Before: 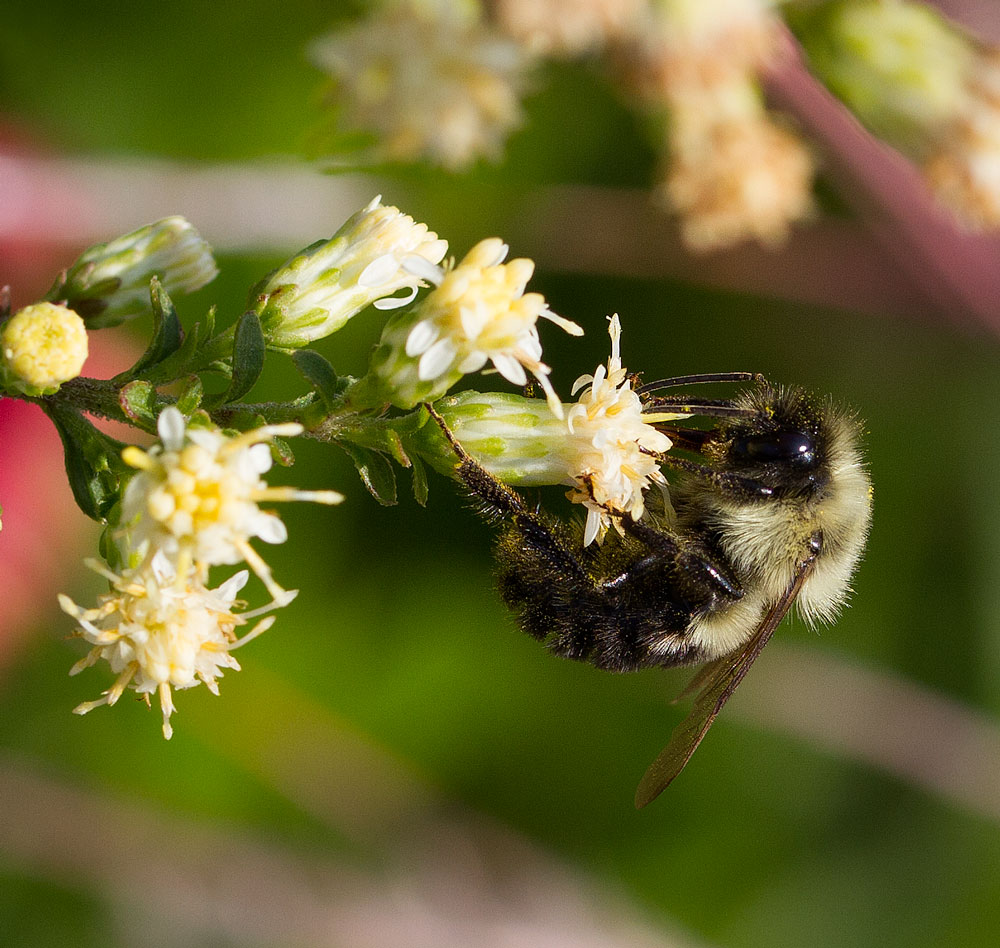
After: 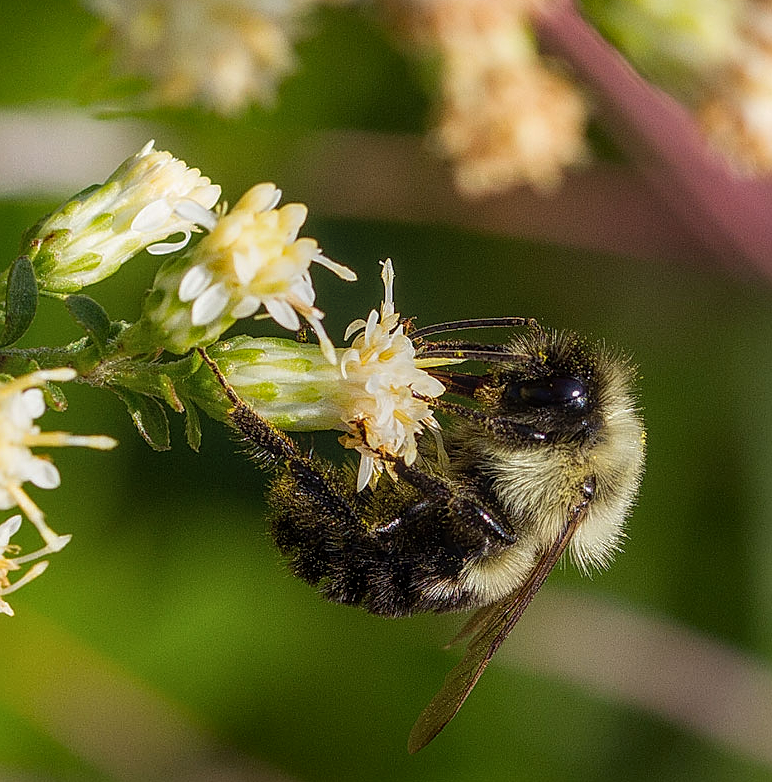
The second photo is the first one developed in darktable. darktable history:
sharpen: on, module defaults
local contrast: highlights 0%, shadows 2%, detail 134%
contrast equalizer: octaves 7, y [[0.5, 0.486, 0.447, 0.446, 0.489, 0.5], [0.5 ×6], [0.5 ×6], [0 ×6], [0 ×6]], mix 0.51
crop: left 22.793%, top 5.849%, bottom 11.607%
